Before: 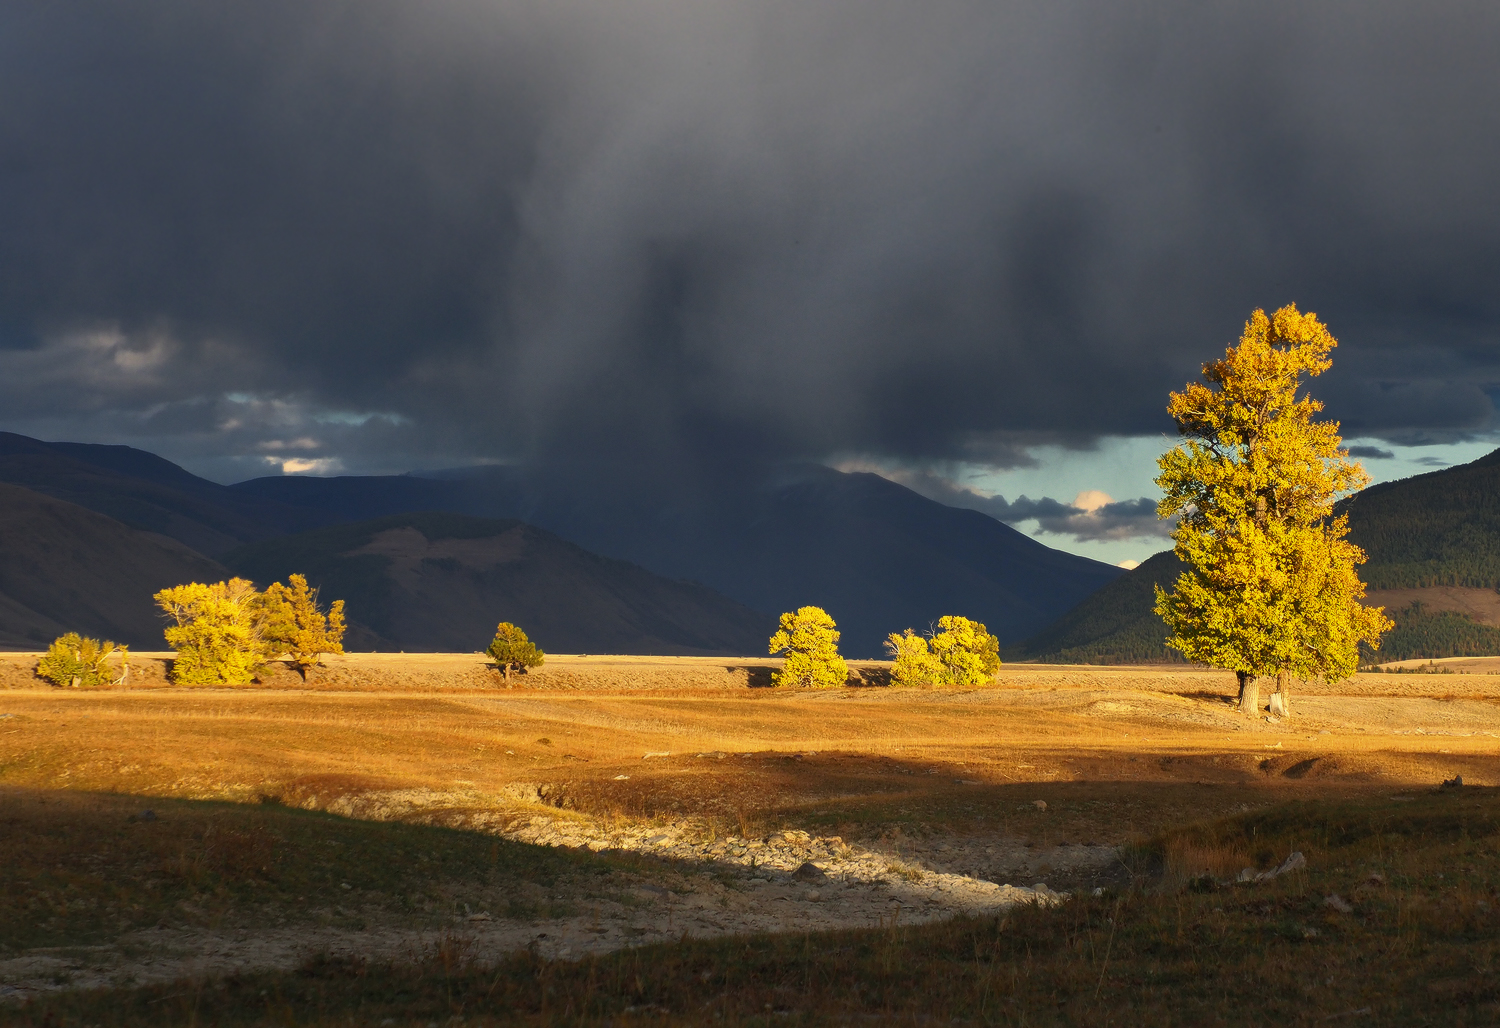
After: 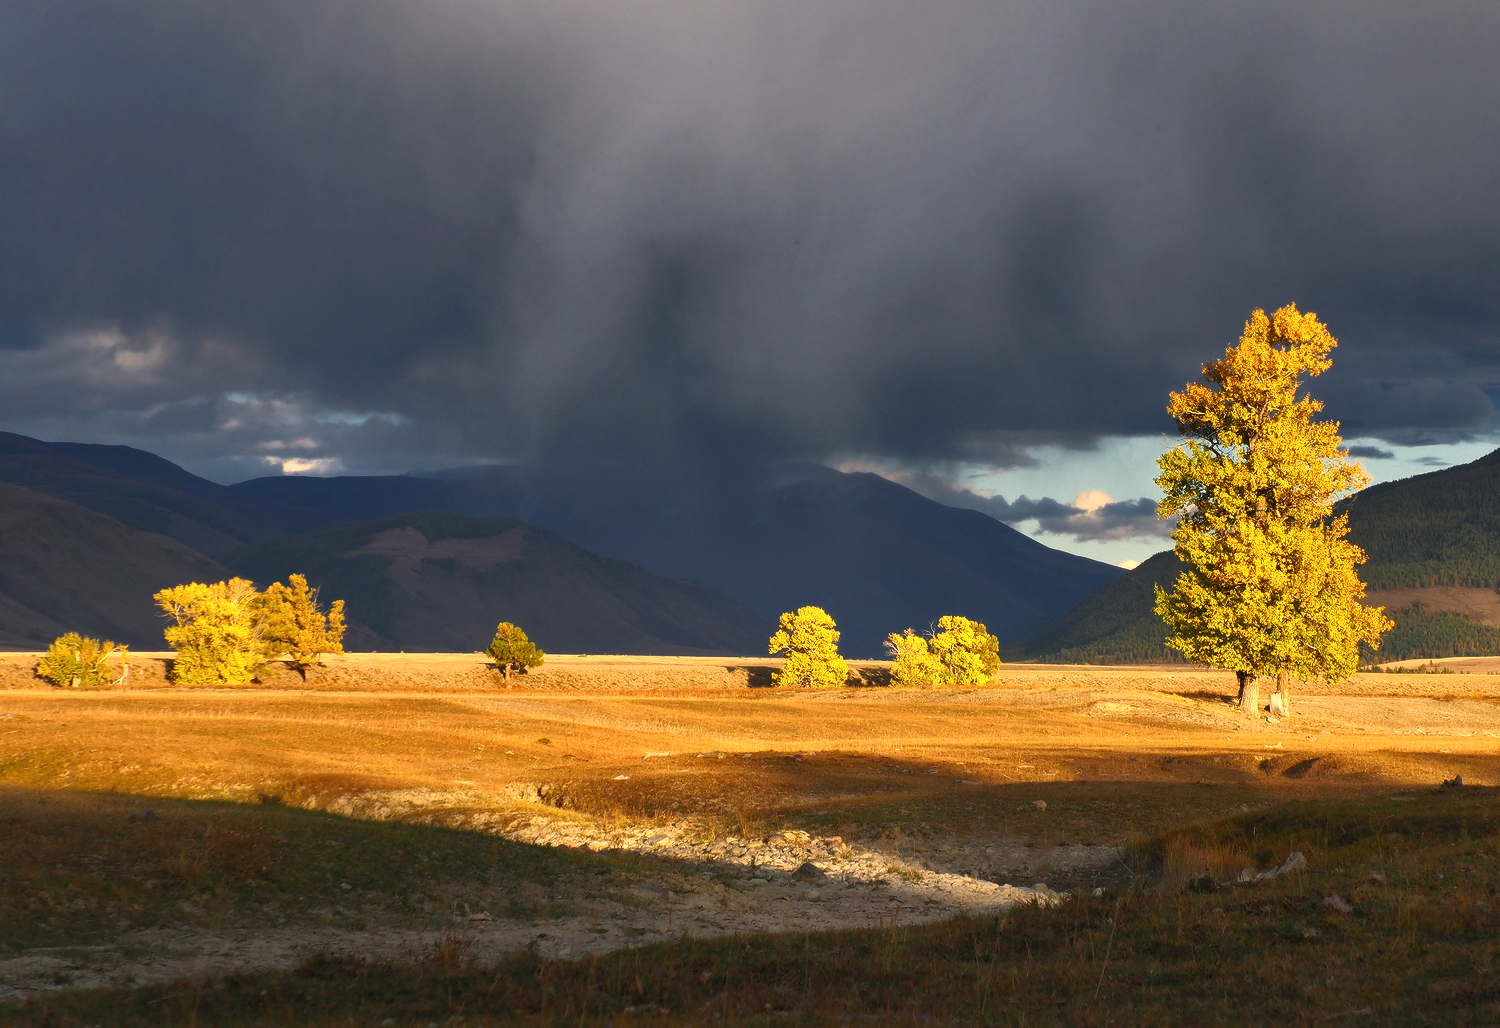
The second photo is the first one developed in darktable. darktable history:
exposure: exposure 0.35 EV, compensate highlight preservation false
color balance rgb: power › hue 211.21°, highlights gain › chroma 1.55%, highlights gain › hue 306.47°, perceptual saturation grading › global saturation 1.241%, perceptual saturation grading › highlights -2.603%, perceptual saturation grading › mid-tones 4.652%, perceptual saturation grading › shadows 8.133%, global vibrance 9.82%
